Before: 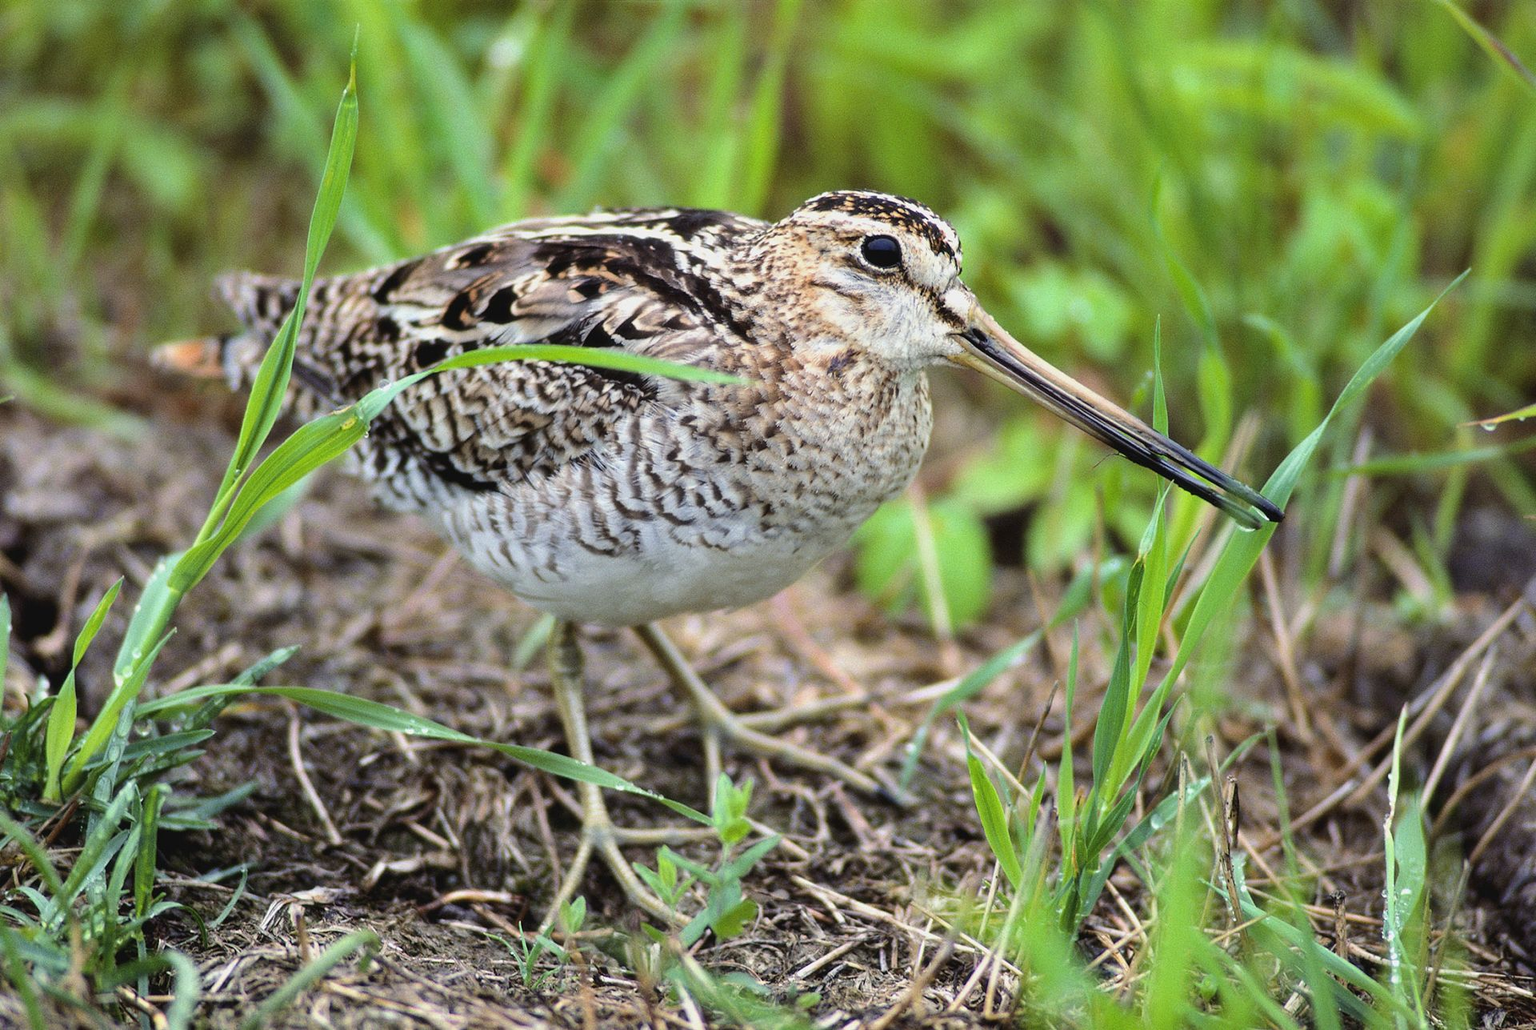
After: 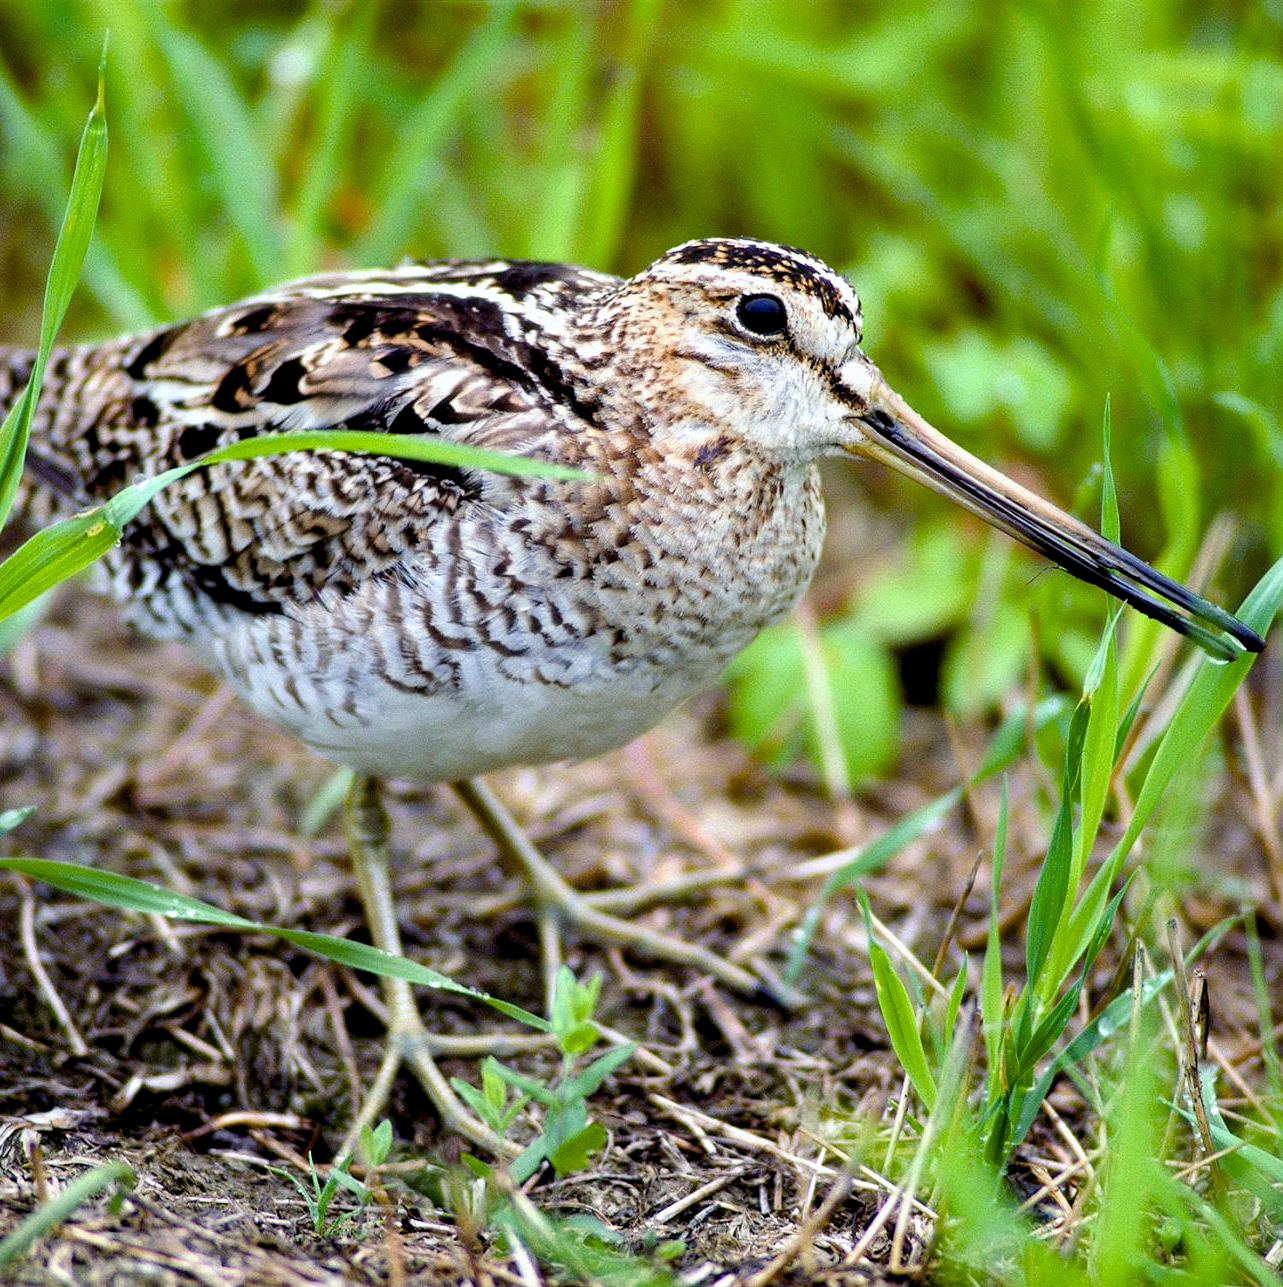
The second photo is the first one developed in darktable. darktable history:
color balance rgb: shadows lift › luminance -9.41%, highlights gain › luminance 17.6%, global offset › luminance -1.45%, perceptual saturation grading › highlights -17.77%, perceptual saturation grading › mid-tones 33.1%, perceptual saturation grading › shadows 50.52%, global vibrance 24.22%
crop and rotate: left 17.732%, right 15.423%
white balance: red 0.98, blue 1.034
